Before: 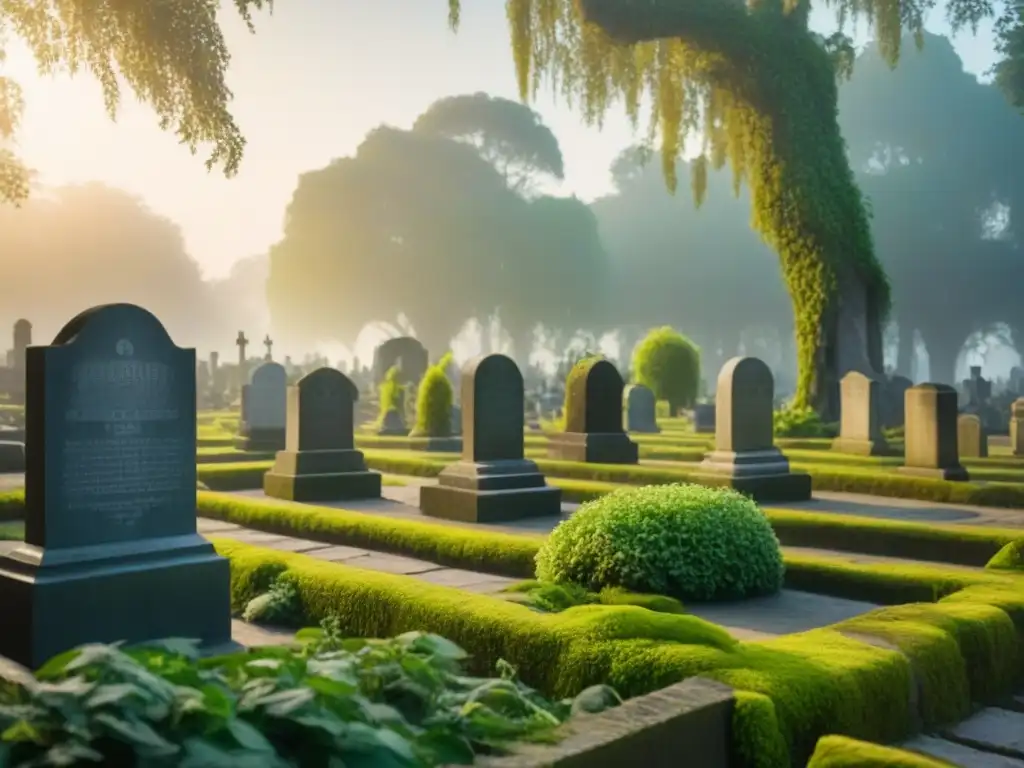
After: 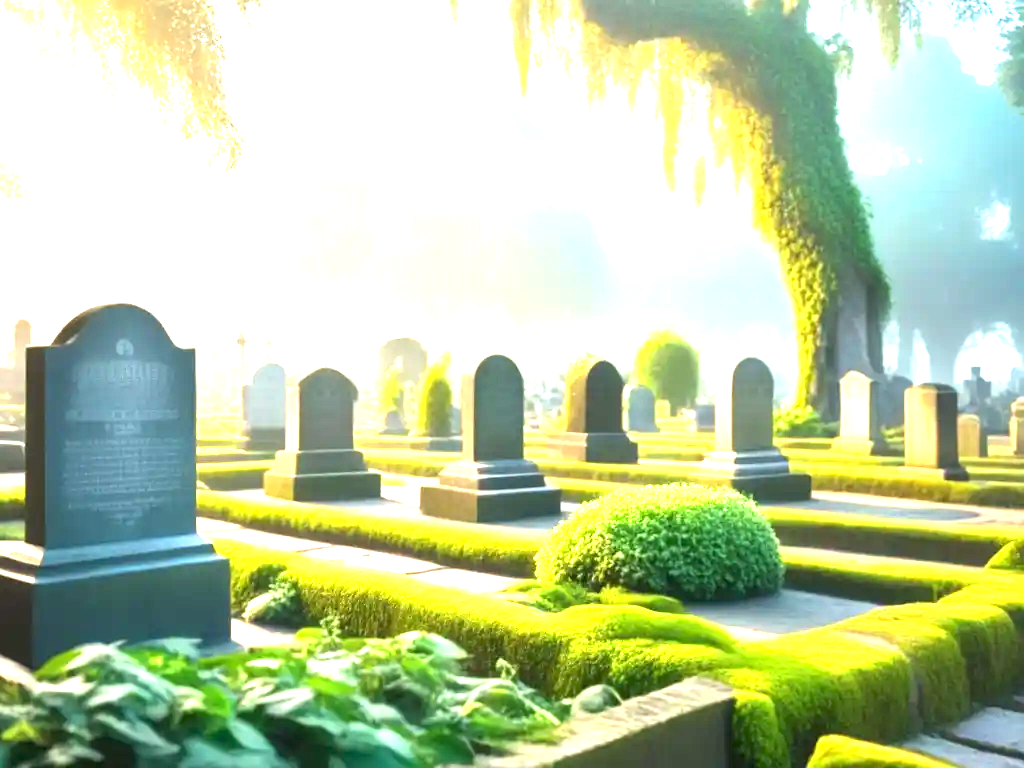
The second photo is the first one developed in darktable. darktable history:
exposure: exposure 2.209 EV, compensate exposure bias true, compensate highlight preservation false
